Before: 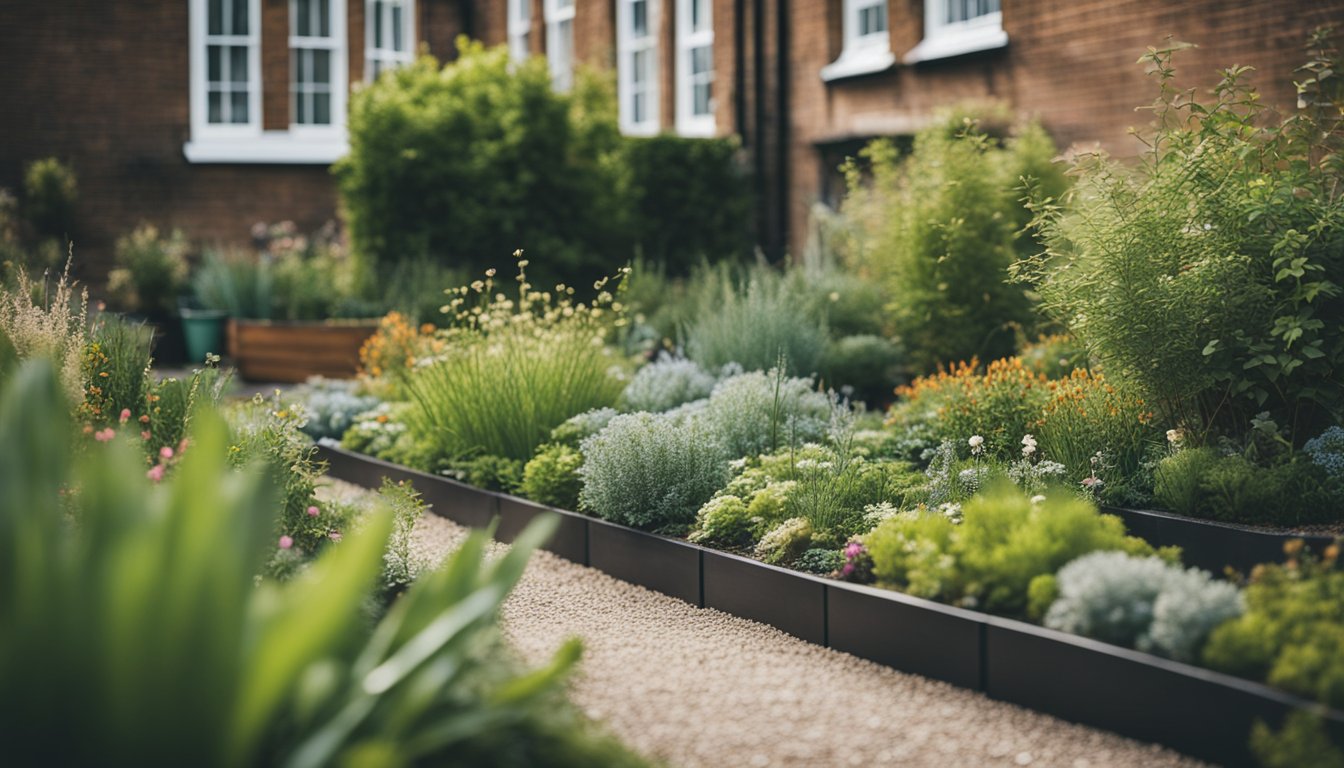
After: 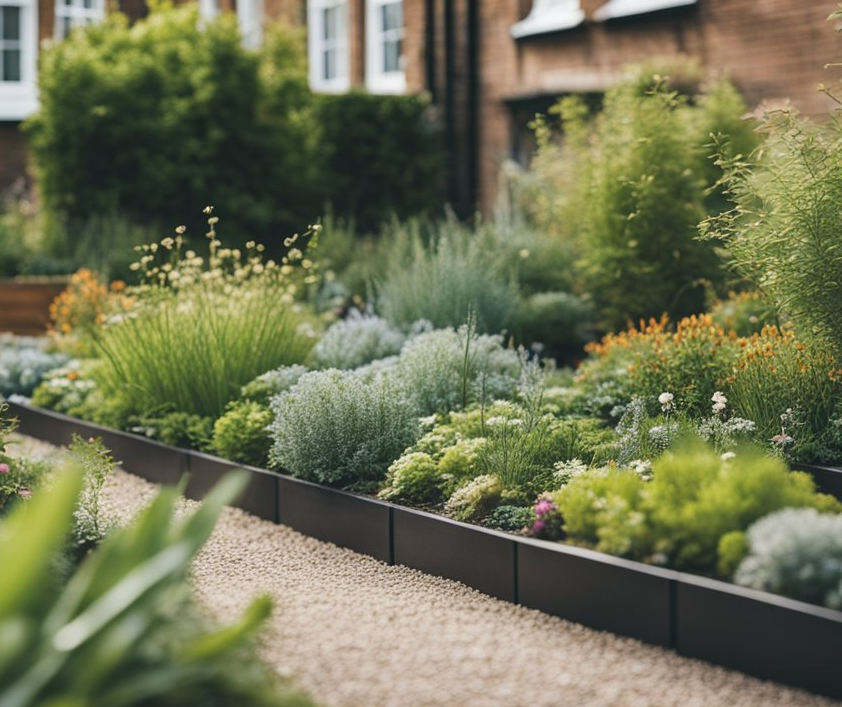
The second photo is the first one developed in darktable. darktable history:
exposure: compensate highlight preservation false
crop and rotate: left 23.073%, top 5.624%, right 14.247%, bottom 2.305%
tone equalizer: on, module defaults
